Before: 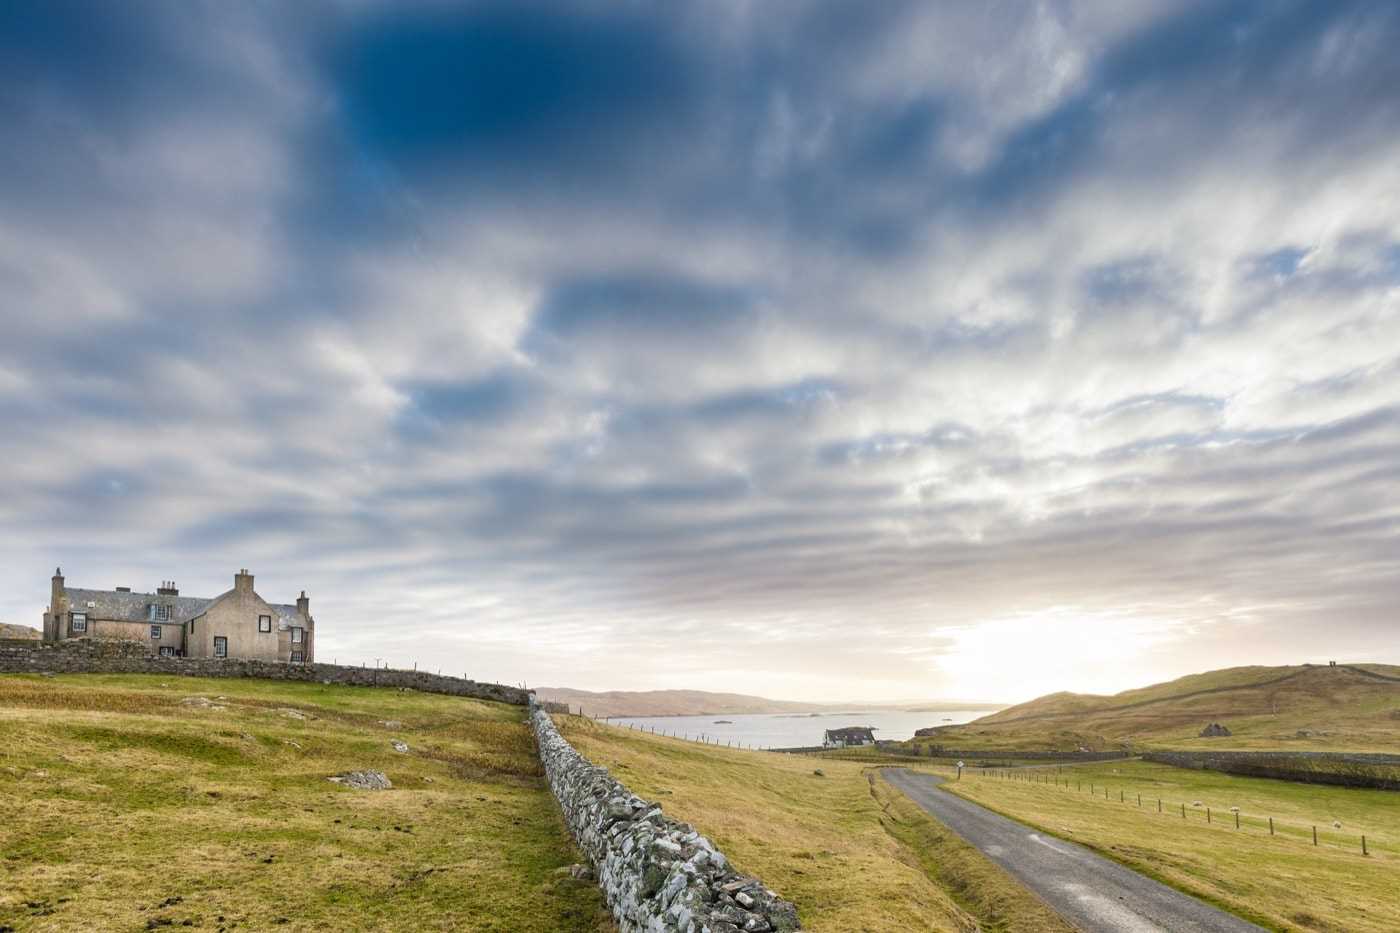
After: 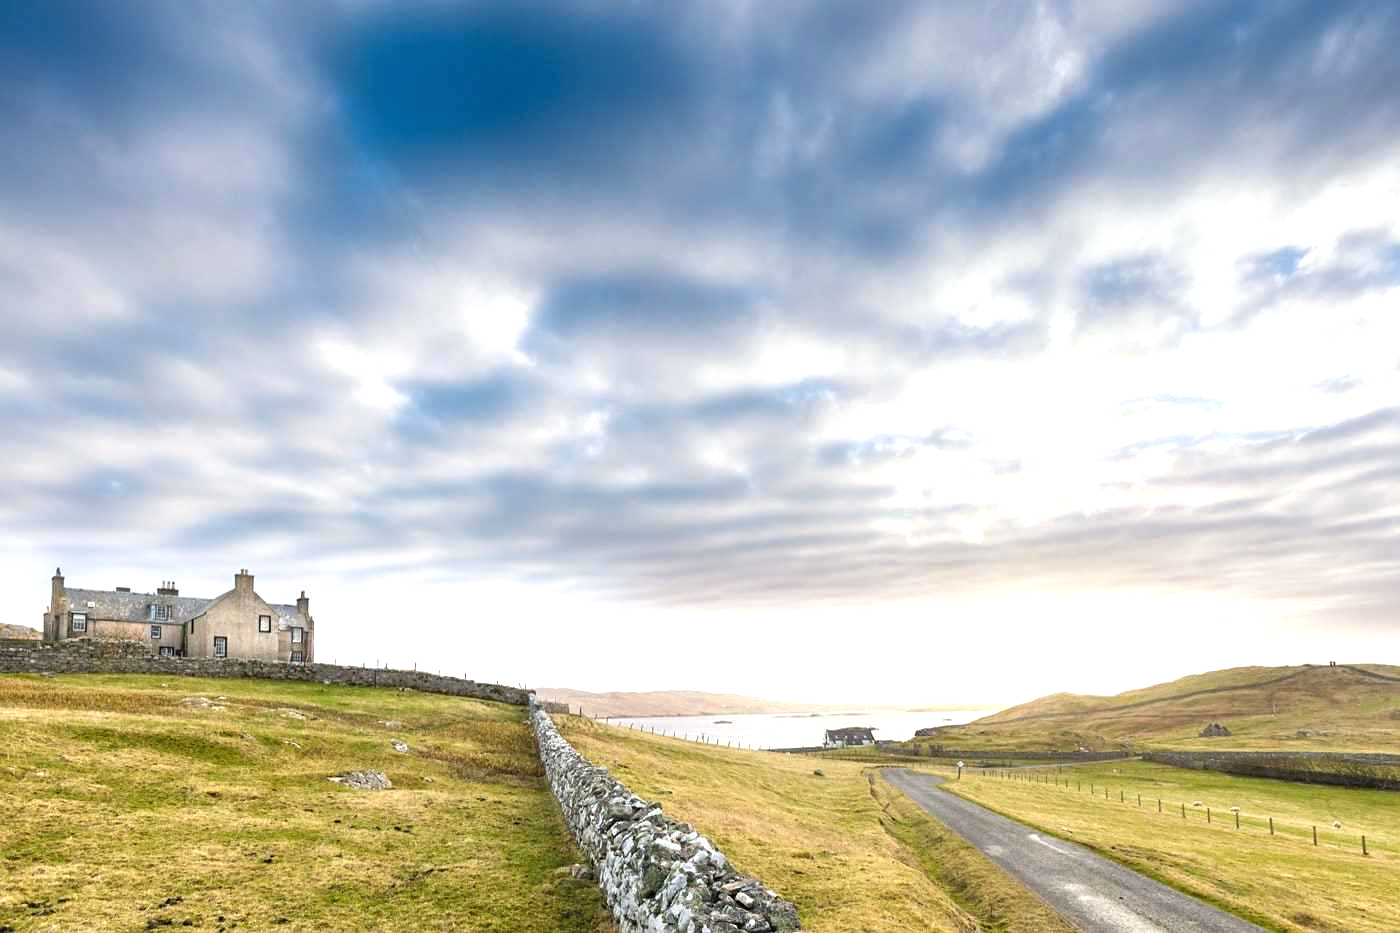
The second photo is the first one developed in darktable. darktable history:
exposure: black level correction 0, exposure 0.69 EV, compensate highlight preservation false
sharpen: amount 0.204
